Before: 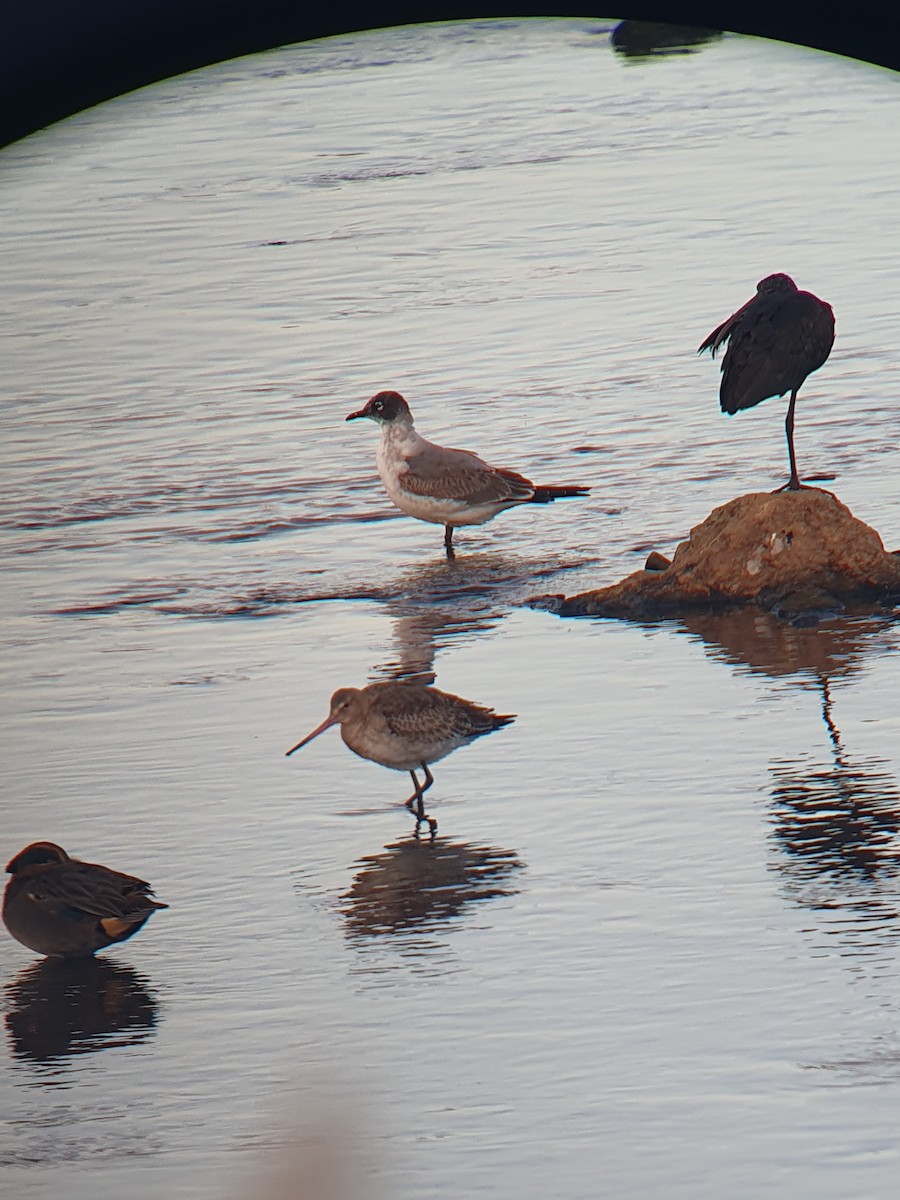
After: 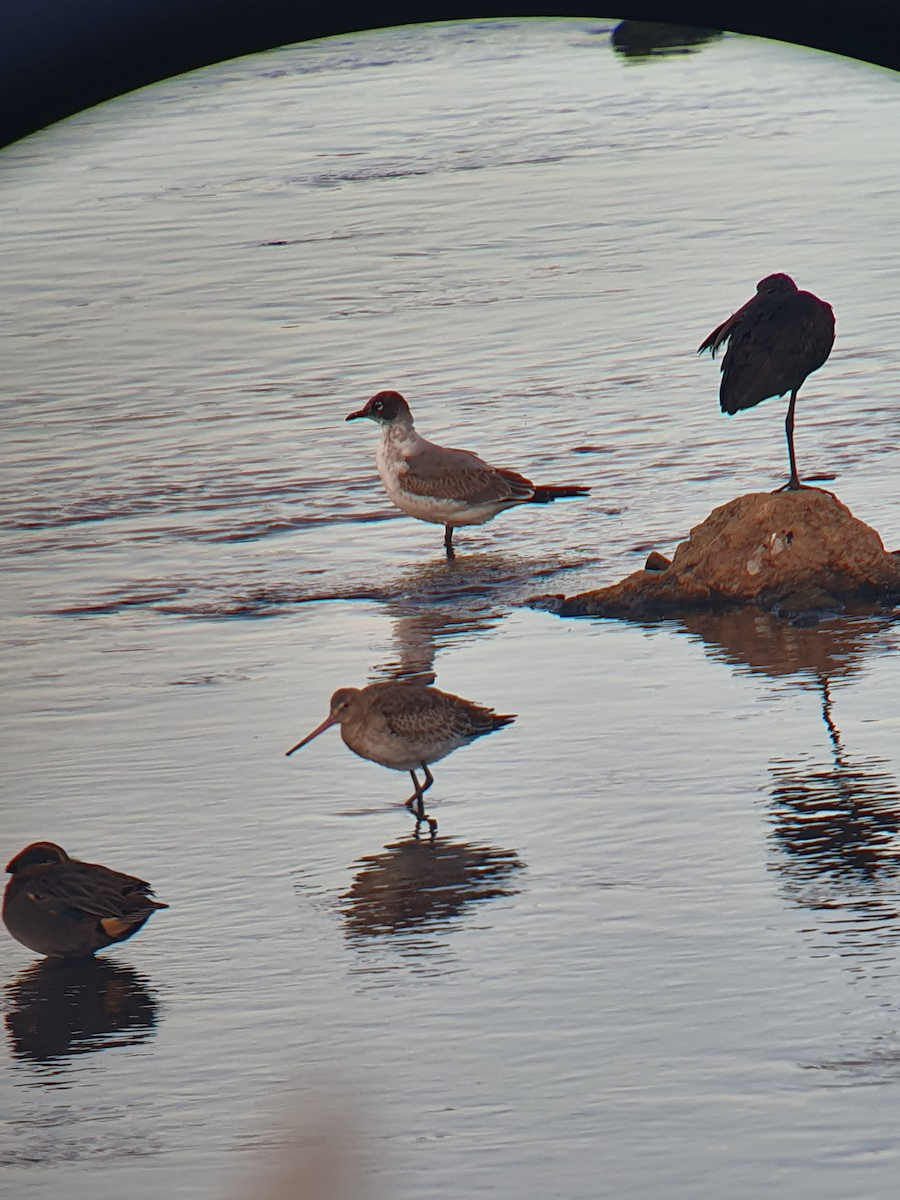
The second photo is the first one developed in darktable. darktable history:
shadows and highlights: shadows 60.28, highlights -60.47, highlights color adjustment 78.57%, soften with gaussian
tone equalizer: edges refinement/feathering 500, mask exposure compensation -1.57 EV, preserve details no
